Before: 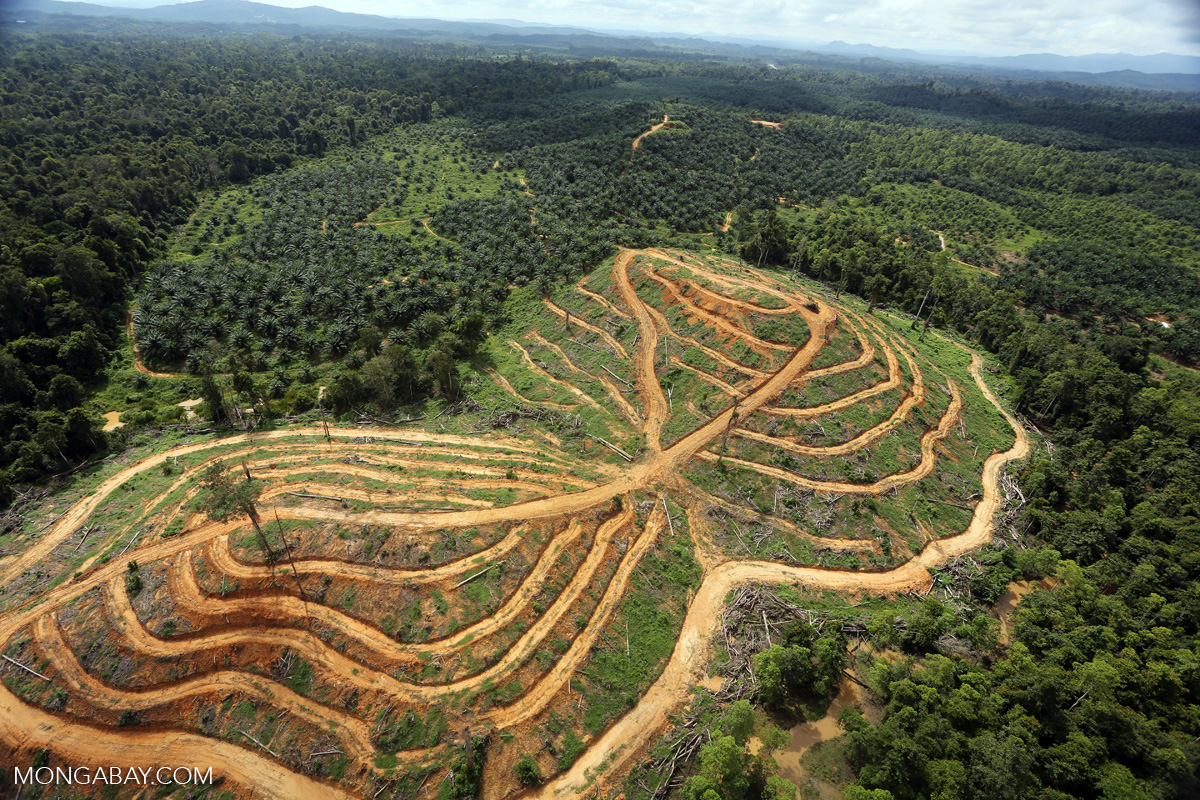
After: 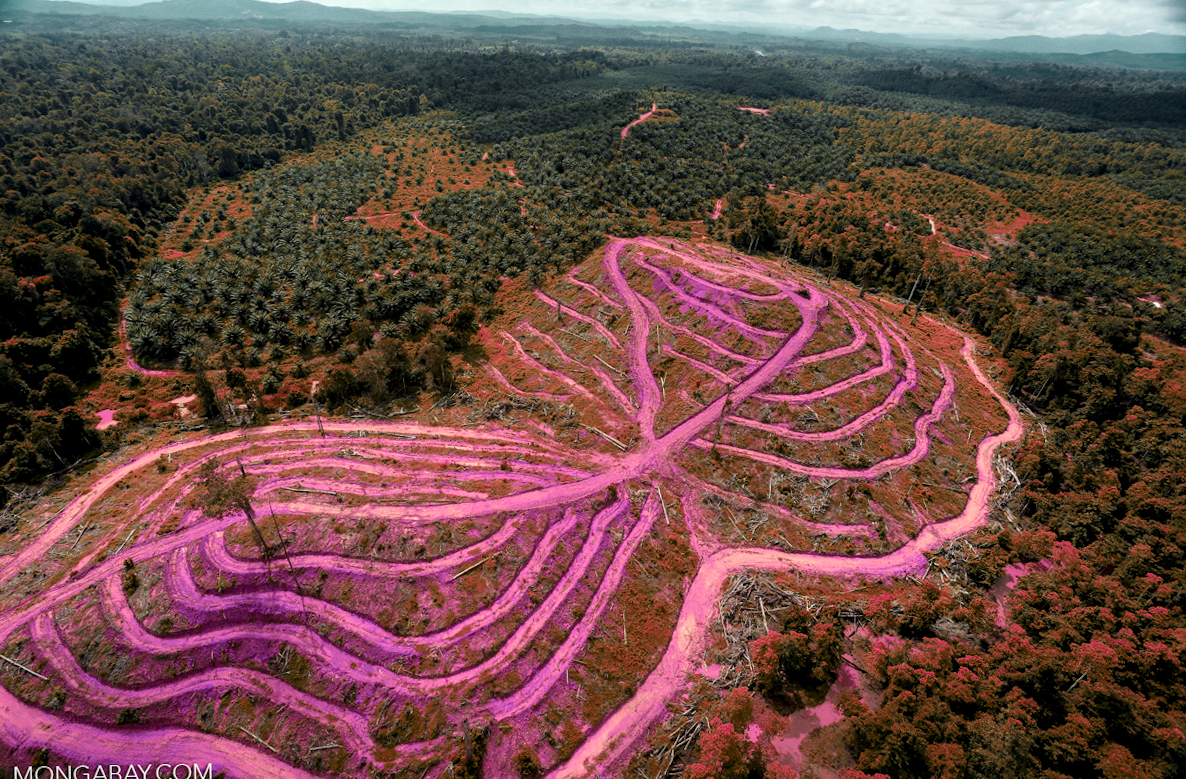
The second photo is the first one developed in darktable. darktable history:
rotate and perspective: rotation -1°, crop left 0.011, crop right 0.989, crop top 0.025, crop bottom 0.975
grain: coarseness 0.09 ISO, strength 10%
color zones: curves: ch0 [(0.826, 0.353)]; ch1 [(0.242, 0.647) (0.889, 0.342)]; ch2 [(0.246, 0.089) (0.969, 0.068)]
local contrast: highlights 25%, shadows 75%, midtone range 0.75
contrast brightness saturation: saturation -0.05
